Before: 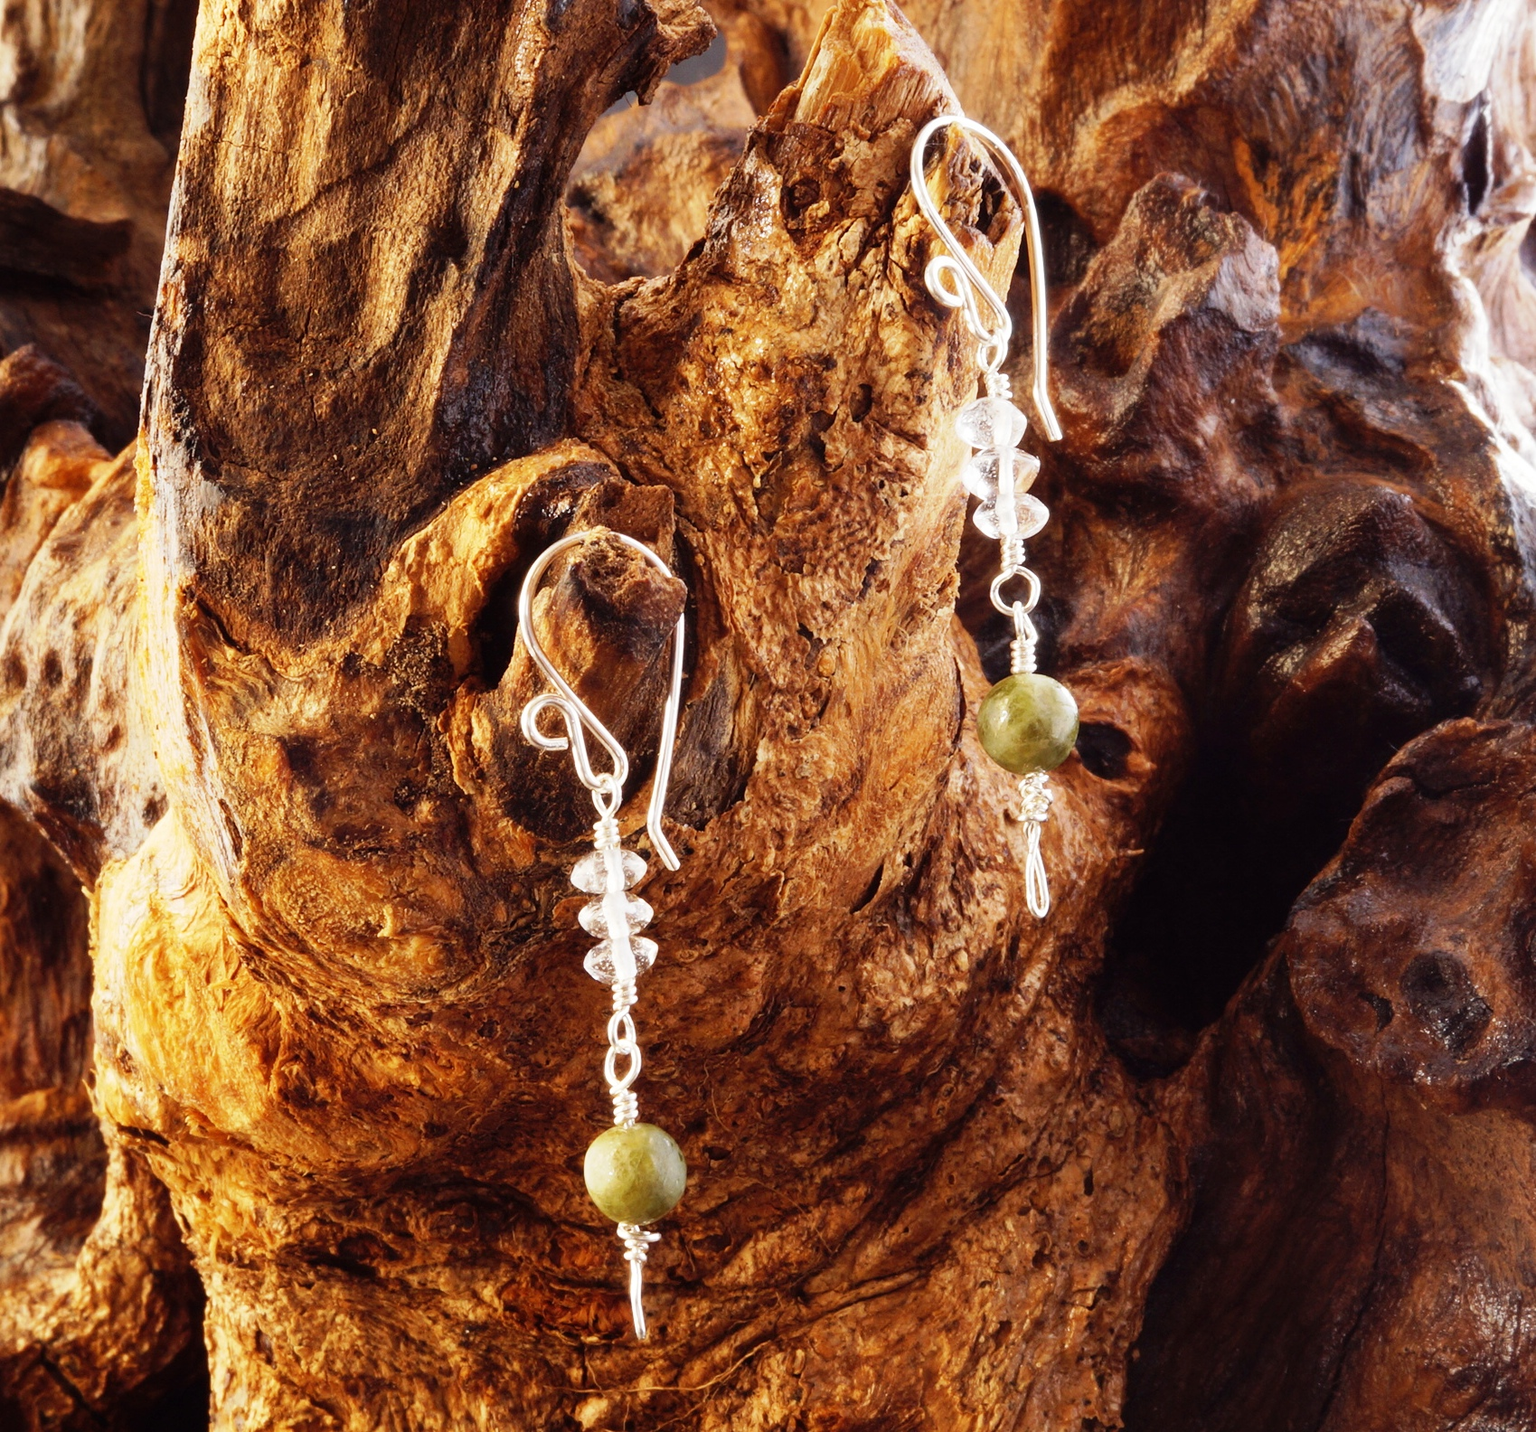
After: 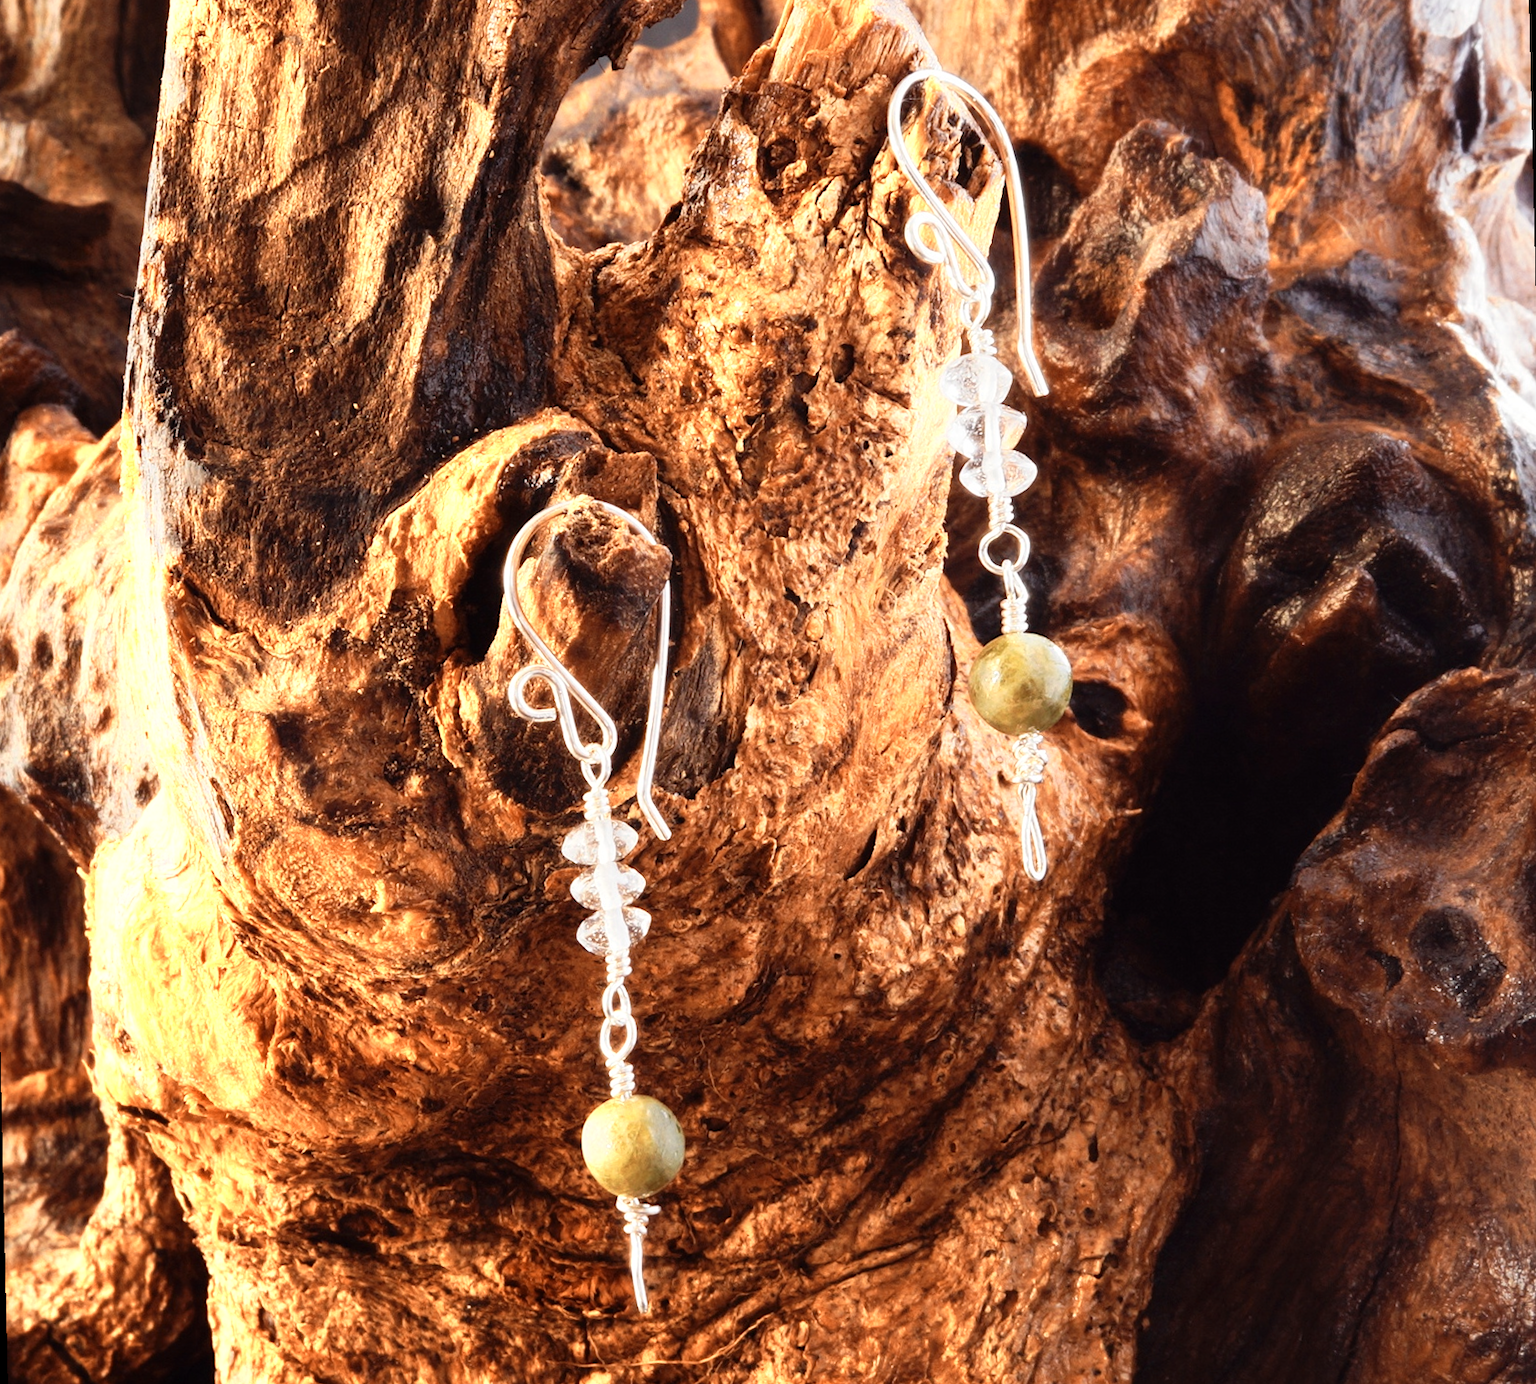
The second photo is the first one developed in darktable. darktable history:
rotate and perspective: rotation -1.32°, lens shift (horizontal) -0.031, crop left 0.015, crop right 0.985, crop top 0.047, crop bottom 0.982
color zones: curves: ch0 [(0.018, 0.548) (0.197, 0.654) (0.425, 0.447) (0.605, 0.658) (0.732, 0.579)]; ch1 [(0.105, 0.531) (0.224, 0.531) (0.386, 0.39) (0.618, 0.456) (0.732, 0.456) (0.956, 0.421)]; ch2 [(0.039, 0.583) (0.215, 0.465) (0.399, 0.544) (0.465, 0.548) (0.614, 0.447) (0.724, 0.43) (0.882, 0.623) (0.956, 0.632)]
